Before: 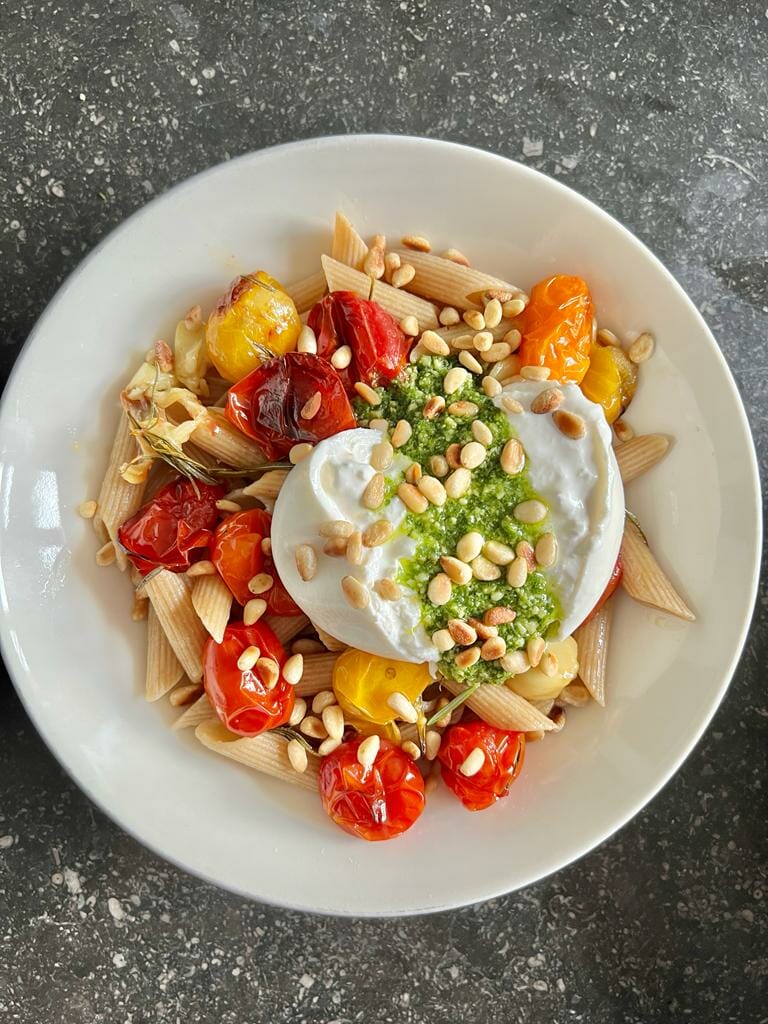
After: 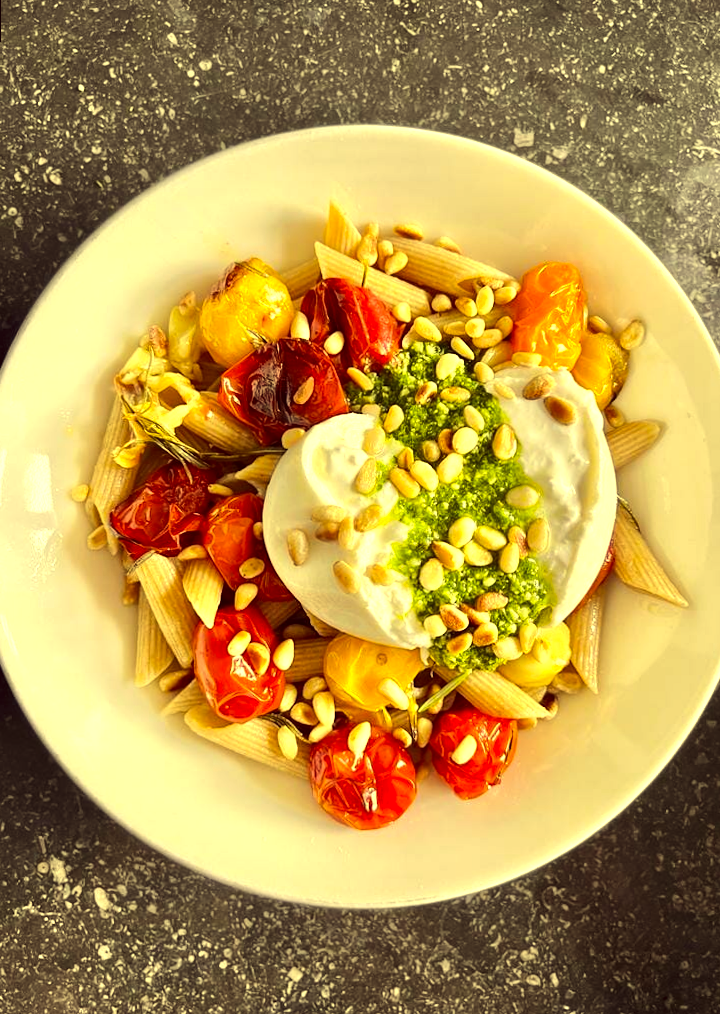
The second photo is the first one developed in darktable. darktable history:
crop: right 4.126%, bottom 0.031%
color correction: highlights a* -0.482, highlights b* 40, shadows a* 9.8, shadows b* -0.161
rotate and perspective: rotation 0.226°, lens shift (vertical) -0.042, crop left 0.023, crop right 0.982, crop top 0.006, crop bottom 0.994
tone equalizer: -8 EV -0.75 EV, -7 EV -0.7 EV, -6 EV -0.6 EV, -5 EV -0.4 EV, -3 EV 0.4 EV, -2 EV 0.6 EV, -1 EV 0.7 EV, +0 EV 0.75 EV, edges refinement/feathering 500, mask exposure compensation -1.57 EV, preserve details no
